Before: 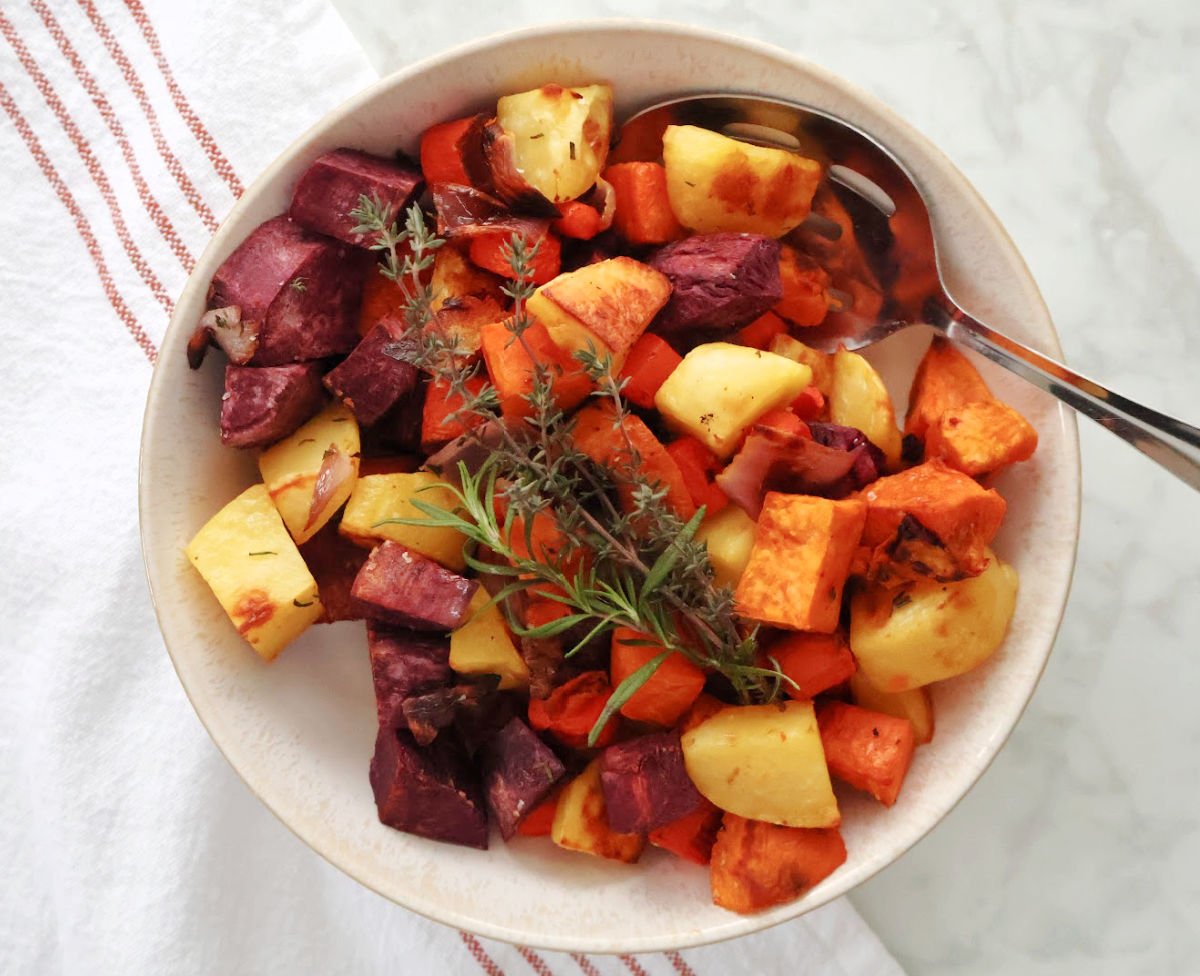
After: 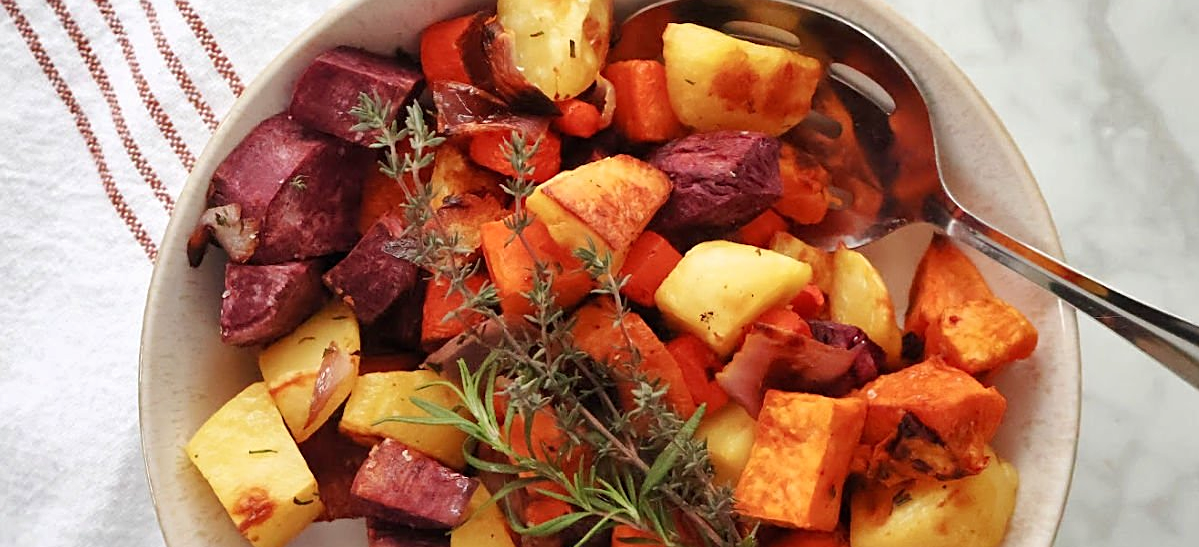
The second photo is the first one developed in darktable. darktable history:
shadows and highlights: low approximation 0.01, soften with gaussian
crop and rotate: top 10.605%, bottom 33.274%
sharpen: on, module defaults
